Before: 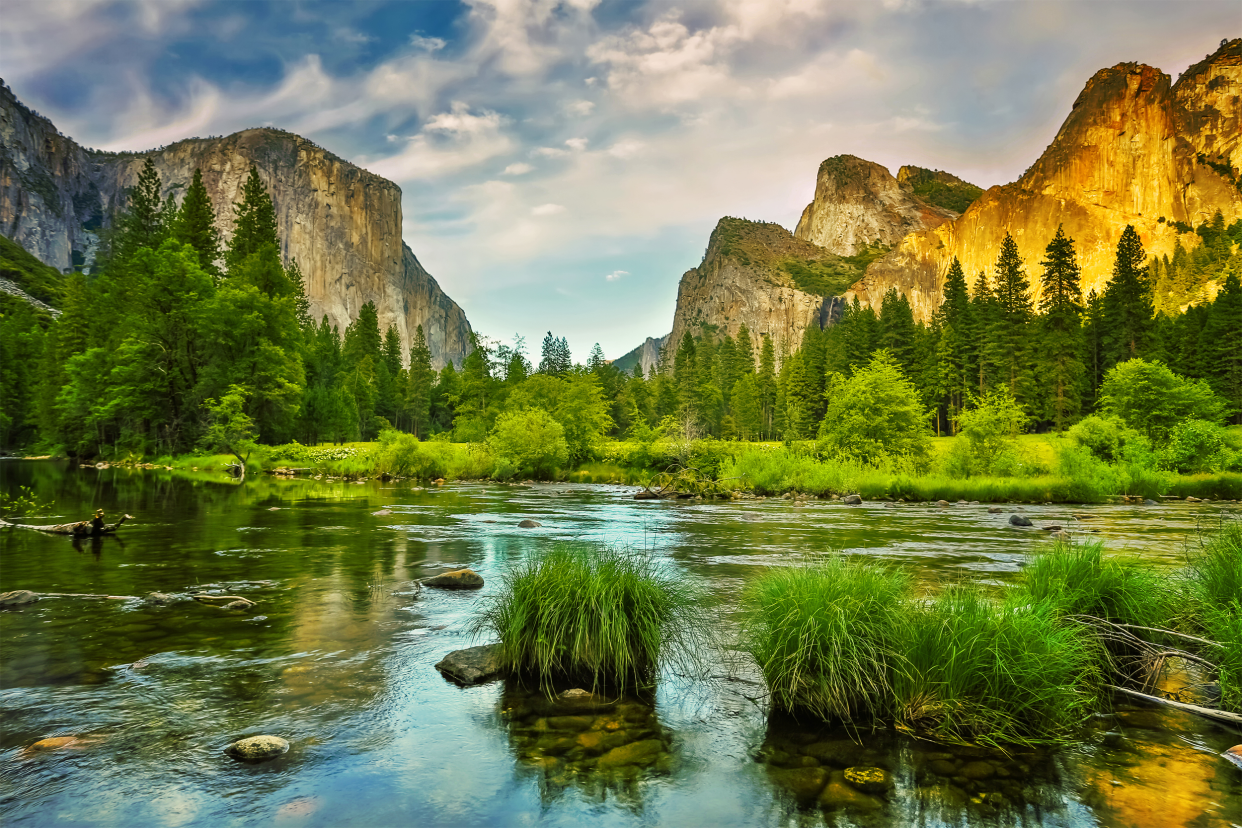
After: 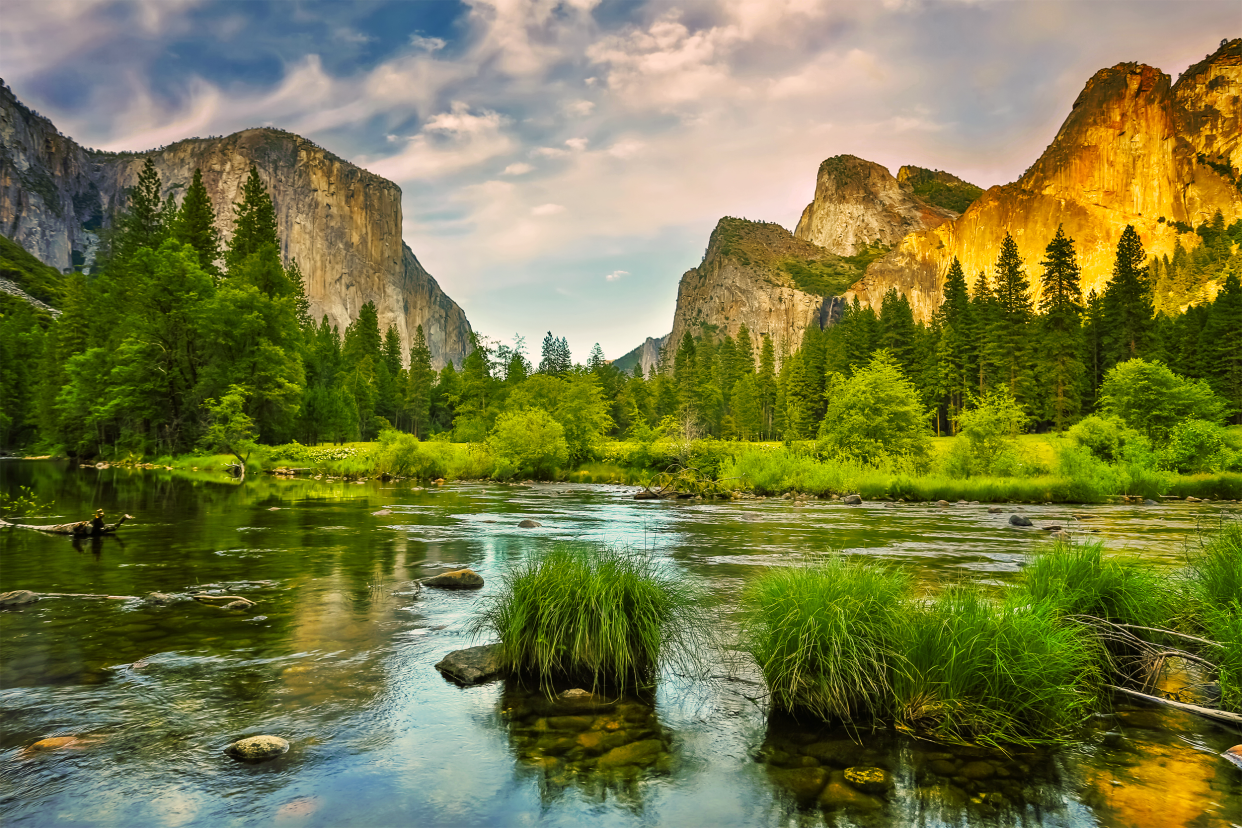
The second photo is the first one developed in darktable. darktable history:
tone equalizer: on, module defaults
color correction: highlights a* 5.81, highlights b* 4.84
